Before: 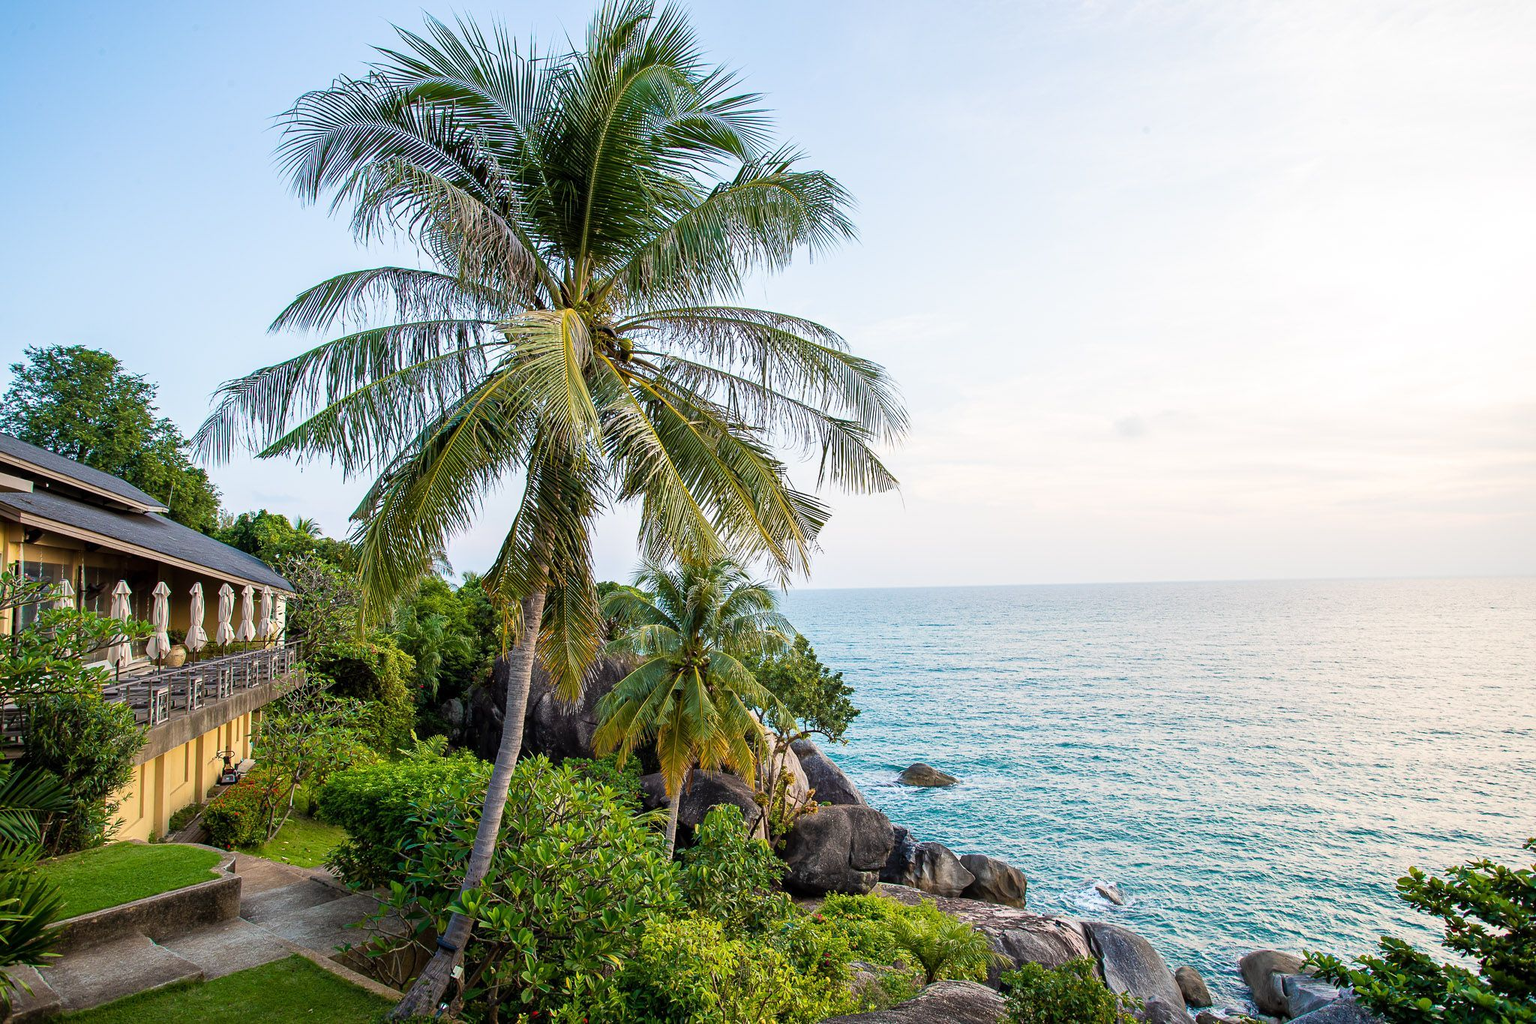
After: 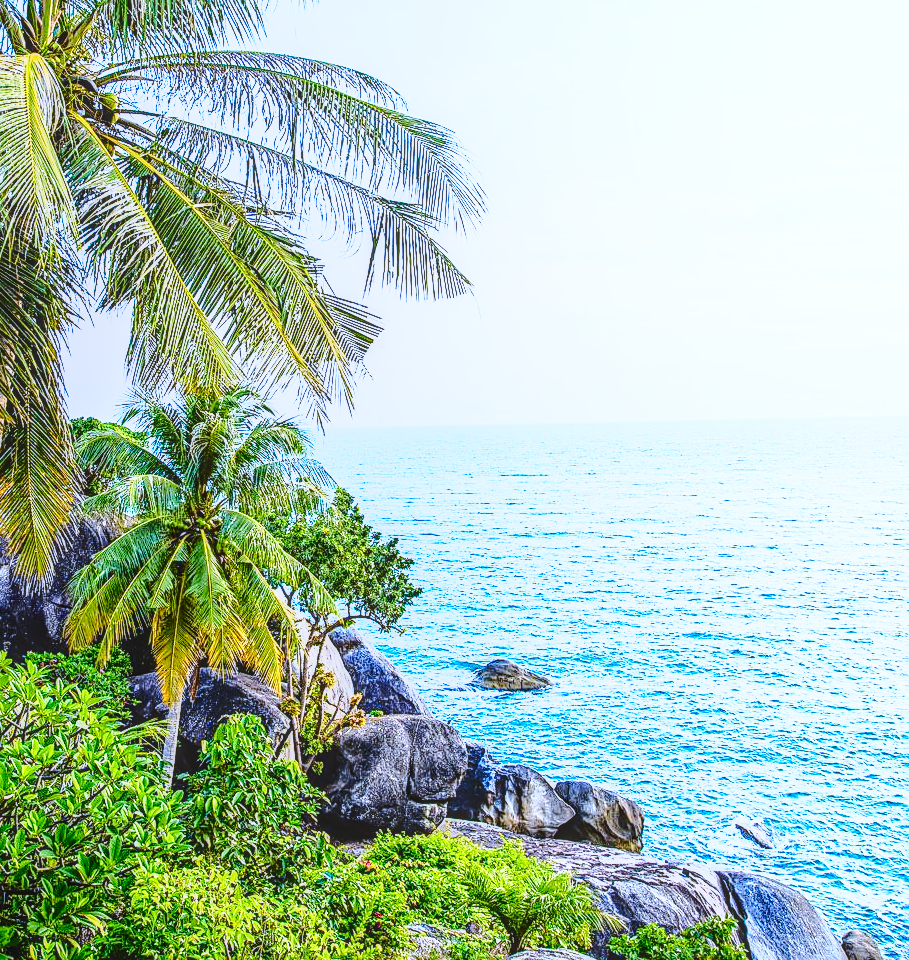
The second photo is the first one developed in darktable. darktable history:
crop: left 35.432%, top 26.233%, right 20.145%, bottom 3.432%
local contrast: highlights 0%, shadows 0%, detail 133%
white balance: red 0.871, blue 1.249
sharpen: on, module defaults
tone curve: curves: ch0 [(0, 0.019) (0.078, 0.058) (0.223, 0.217) (0.424, 0.553) (0.631, 0.764) (0.816, 0.932) (1, 1)]; ch1 [(0, 0) (0.262, 0.227) (0.417, 0.386) (0.469, 0.467) (0.502, 0.503) (0.544, 0.548) (0.57, 0.579) (0.608, 0.62) (0.65, 0.68) (0.994, 0.987)]; ch2 [(0, 0) (0.262, 0.188) (0.5, 0.504) (0.553, 0.592) (0.599, 0.653) (1, 1)], color space Lab, independent channels, preserve colors none
base curve: curves: ch0 [(0, 0) (0.028, 0.03) (0.121, 0.232) (0.46, 0.748) (0.859, 0.968) (1, 1)], preserve colors none
haze removal: adaptive false
